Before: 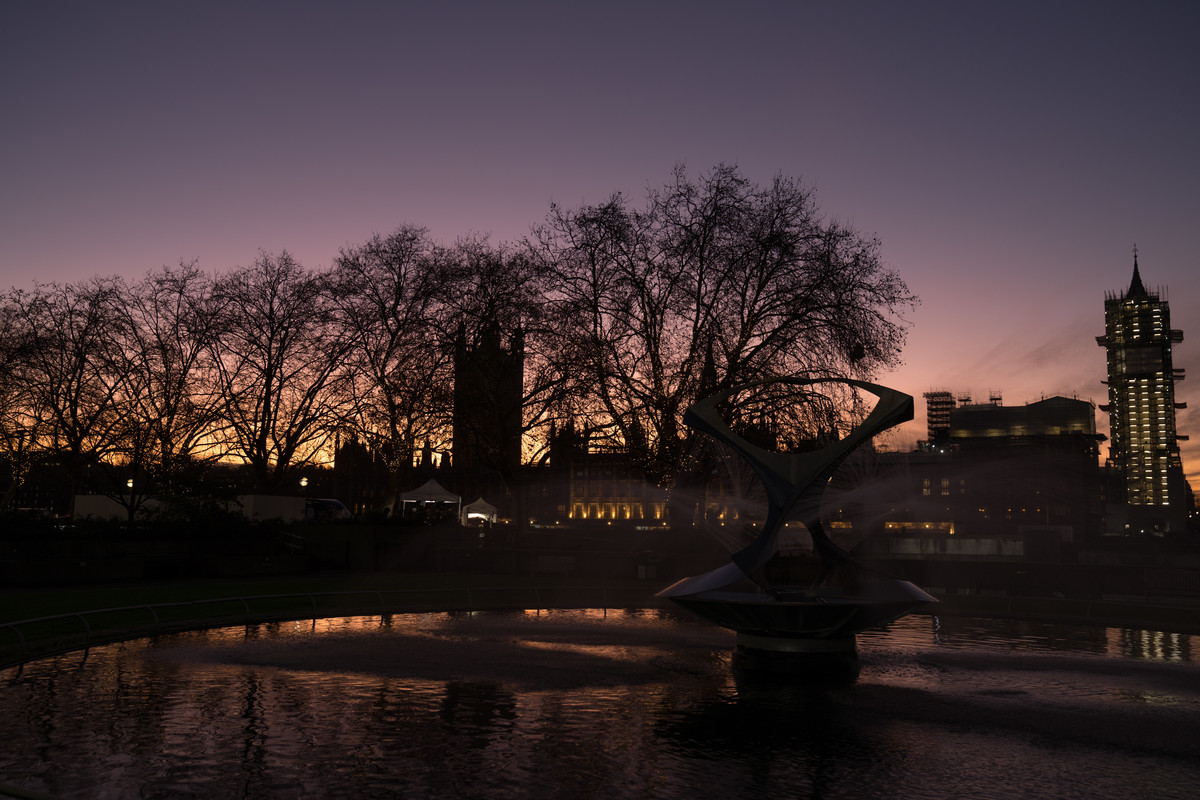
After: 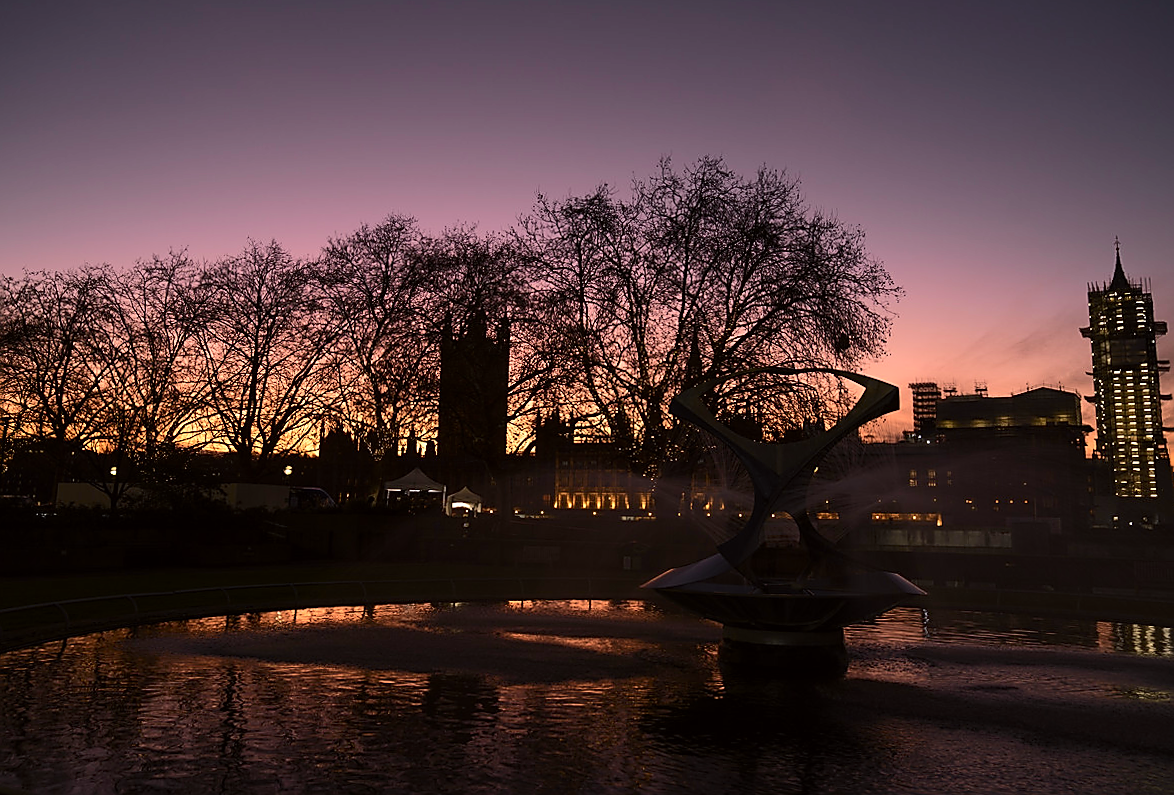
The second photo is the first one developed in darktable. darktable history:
rotate and perspective: rotation 0.226°, lens shift (vertical) -0.042, crop left 0.023, crop right 0.982, crop top 0.006, crop bottom 0.994
sharpen: radius 1.4, amount 1.25, threshold 0.7
tone curve: curves: ch0 [(0, 0) (0.239, 0.248) (0.508, 0.606) (0.828, 0.878) (1, 1)]; ch1 [(0, 0) (0.401, 0.42) (0.442, 0.47) (0.492, 0.498) (0.511, 0.516) (0.555, 0.586) (0.681, 0.739) (1, 1)]; ch2 [(0, 0) (0.411, 0.433) (0.5, 0.504) (0.545, 0.574) (1, 1)], color space Lab, independent channels, preserve colors none
